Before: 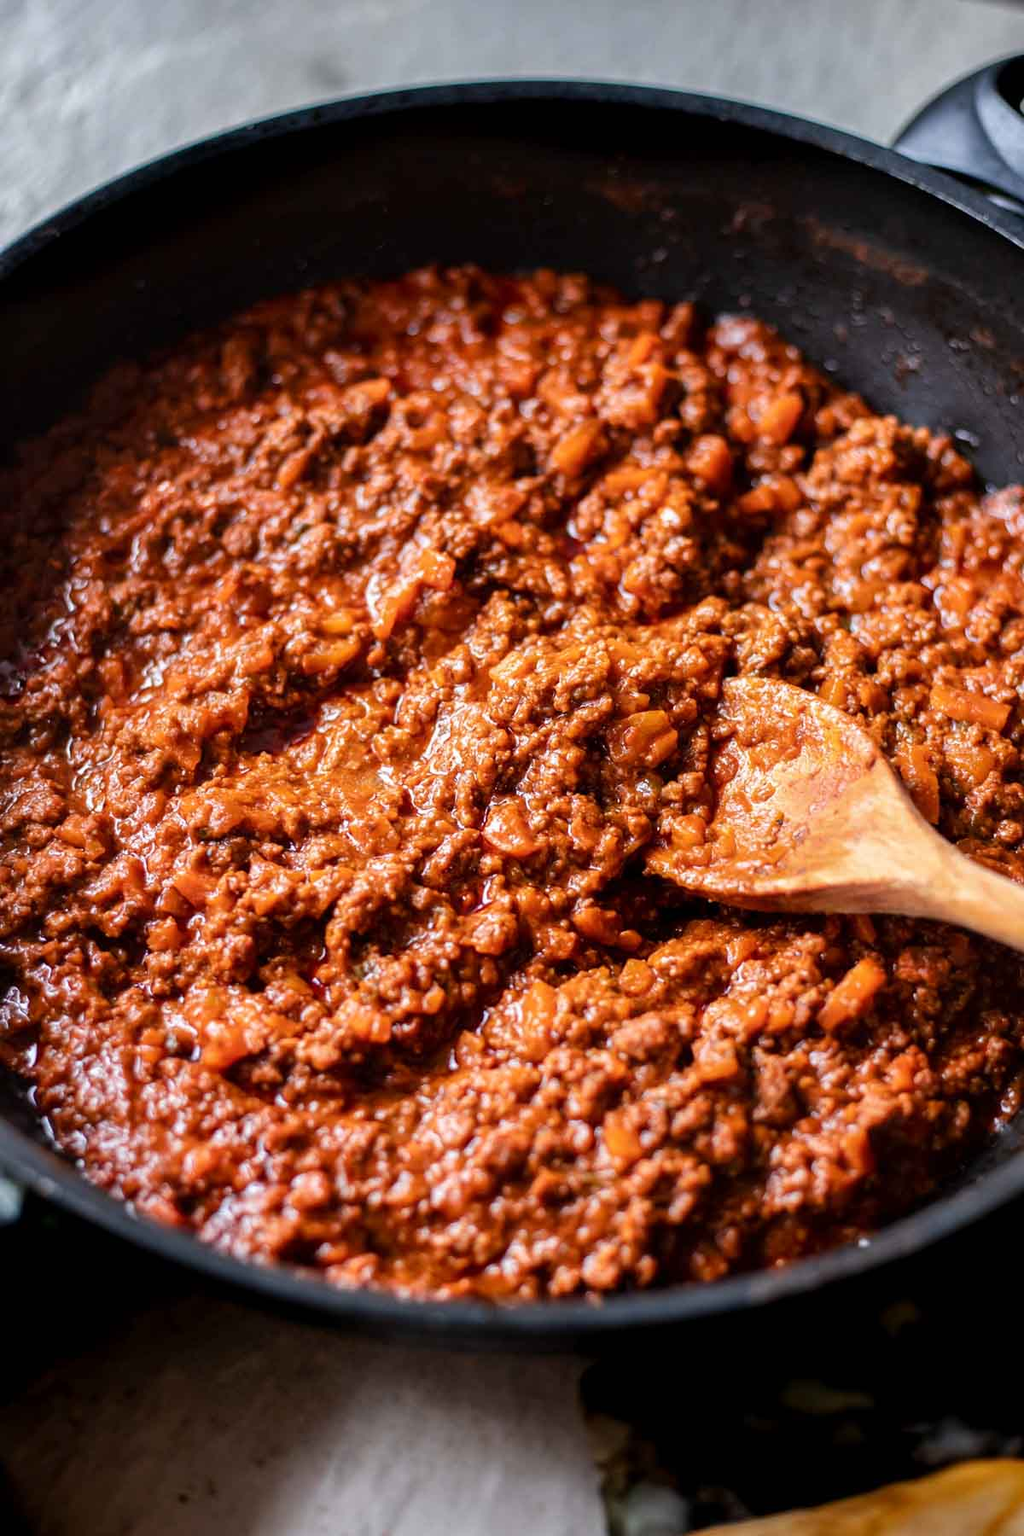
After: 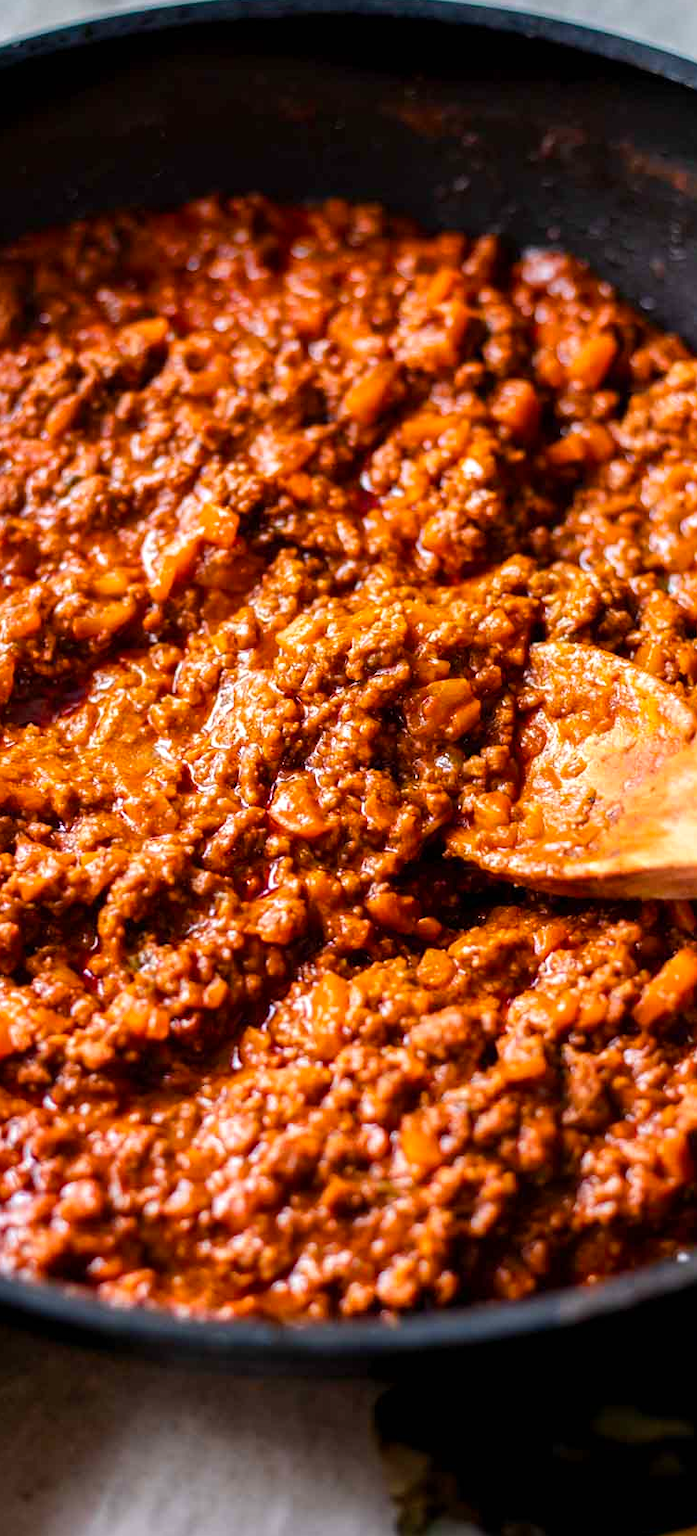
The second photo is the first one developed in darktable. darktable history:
color balance rgb: highlights gain › luminance 14.541%, perceptual saturation grading › global saturation 25.213%, perceptual brilliance grading › global brilliance 2.521%, perceptual brilliance grading › highlights -3.318%, perceptual brilliance grading › shadows 3.394%
crop and rotate: left 23.028%, top 5.638%, right 14.302%, bottom 2.359%
